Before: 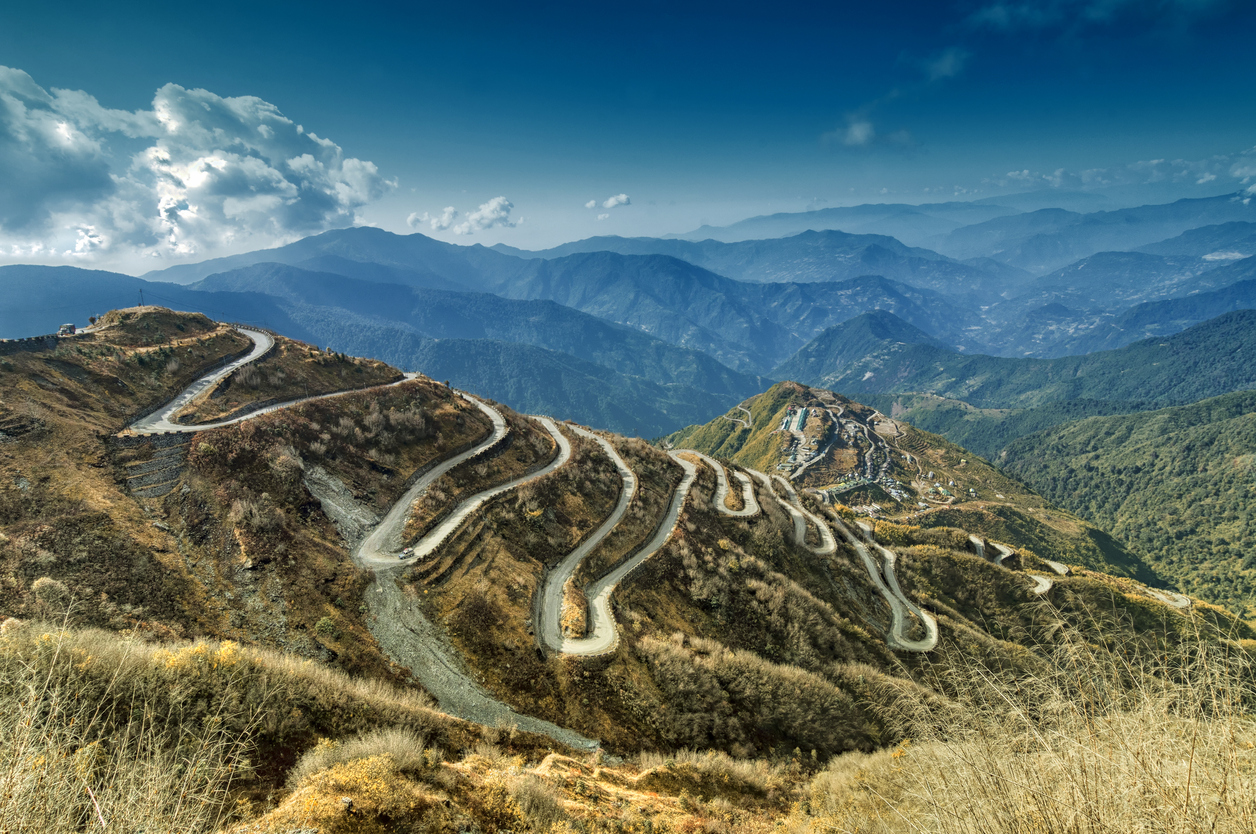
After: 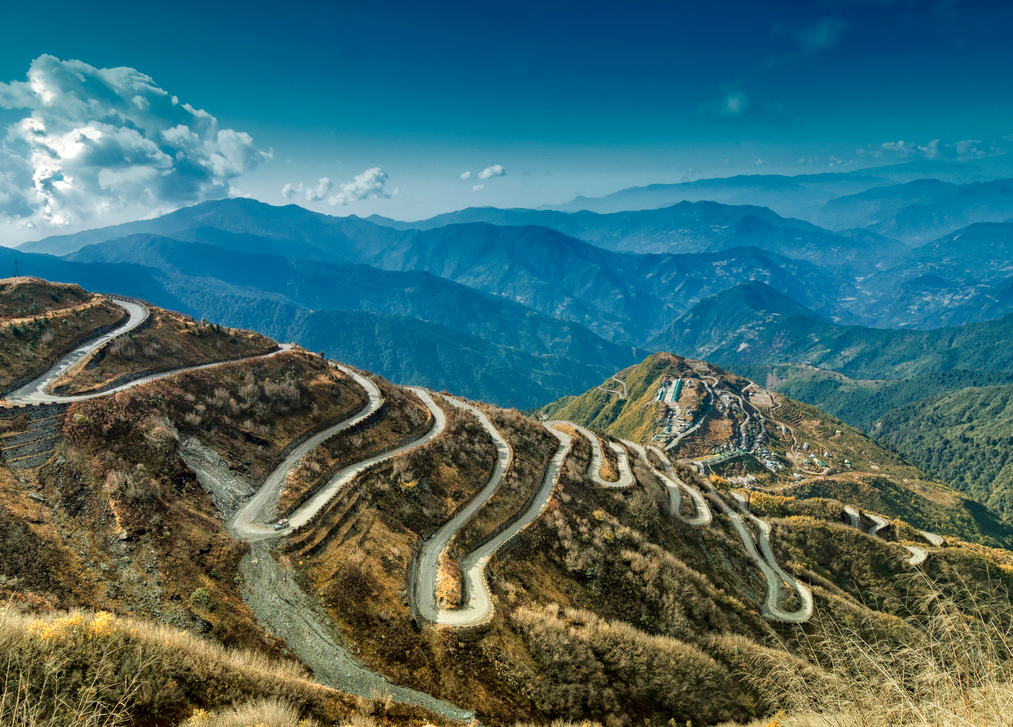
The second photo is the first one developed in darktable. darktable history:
crop: left 9.999%, top 3.595%, right 9.292%, bottom 9.179%
